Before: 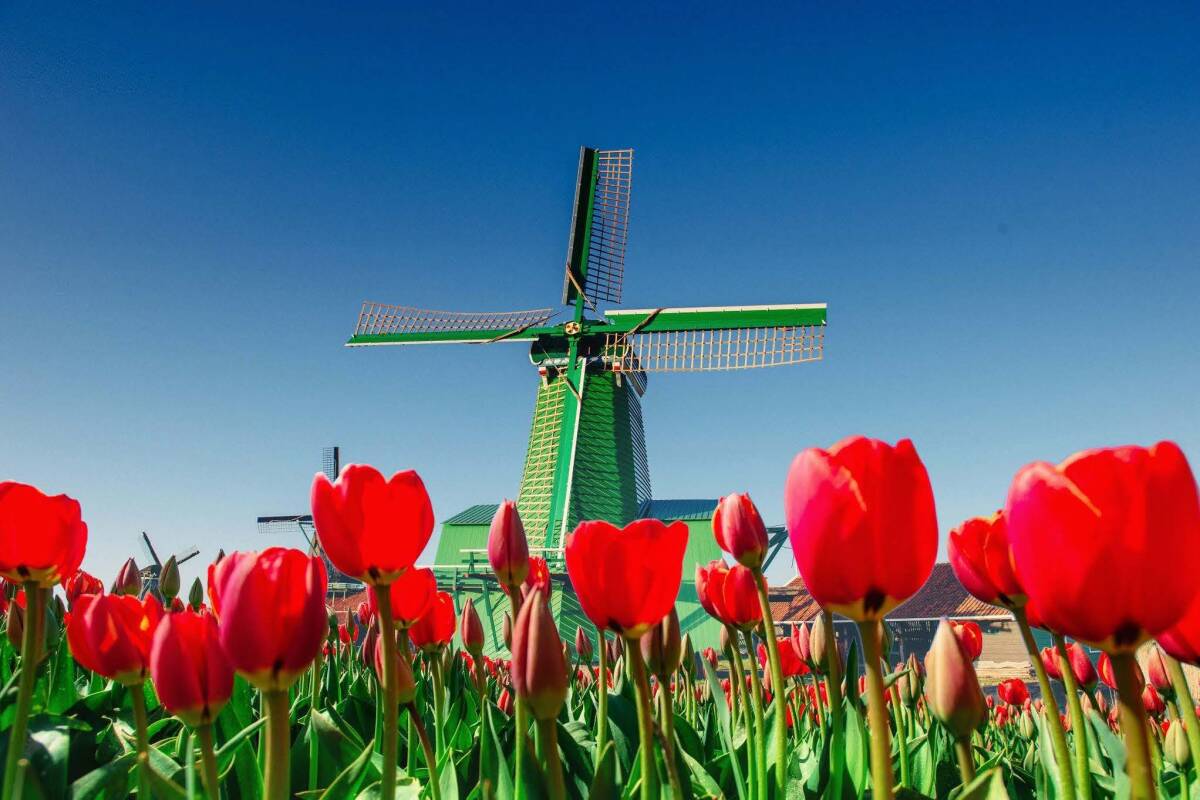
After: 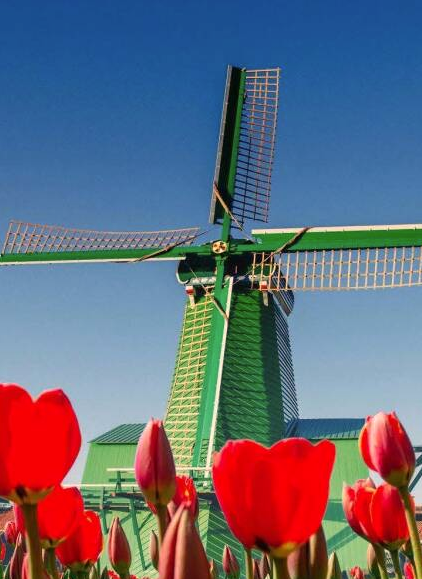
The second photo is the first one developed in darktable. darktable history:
color zones: curves: ch0 [(0.25, 0.5) (0.428, 0.473) (0.75, 0.5)]; ch1 [(0.243, 0.479) (0.398, 0.452) (0.75, 0.5)]
crop and rotate: left 29.476%, top 10.214%, right 35.32%, bottom 17.333%
color correction: highlights a* 5.81, highlights b* 4.84
